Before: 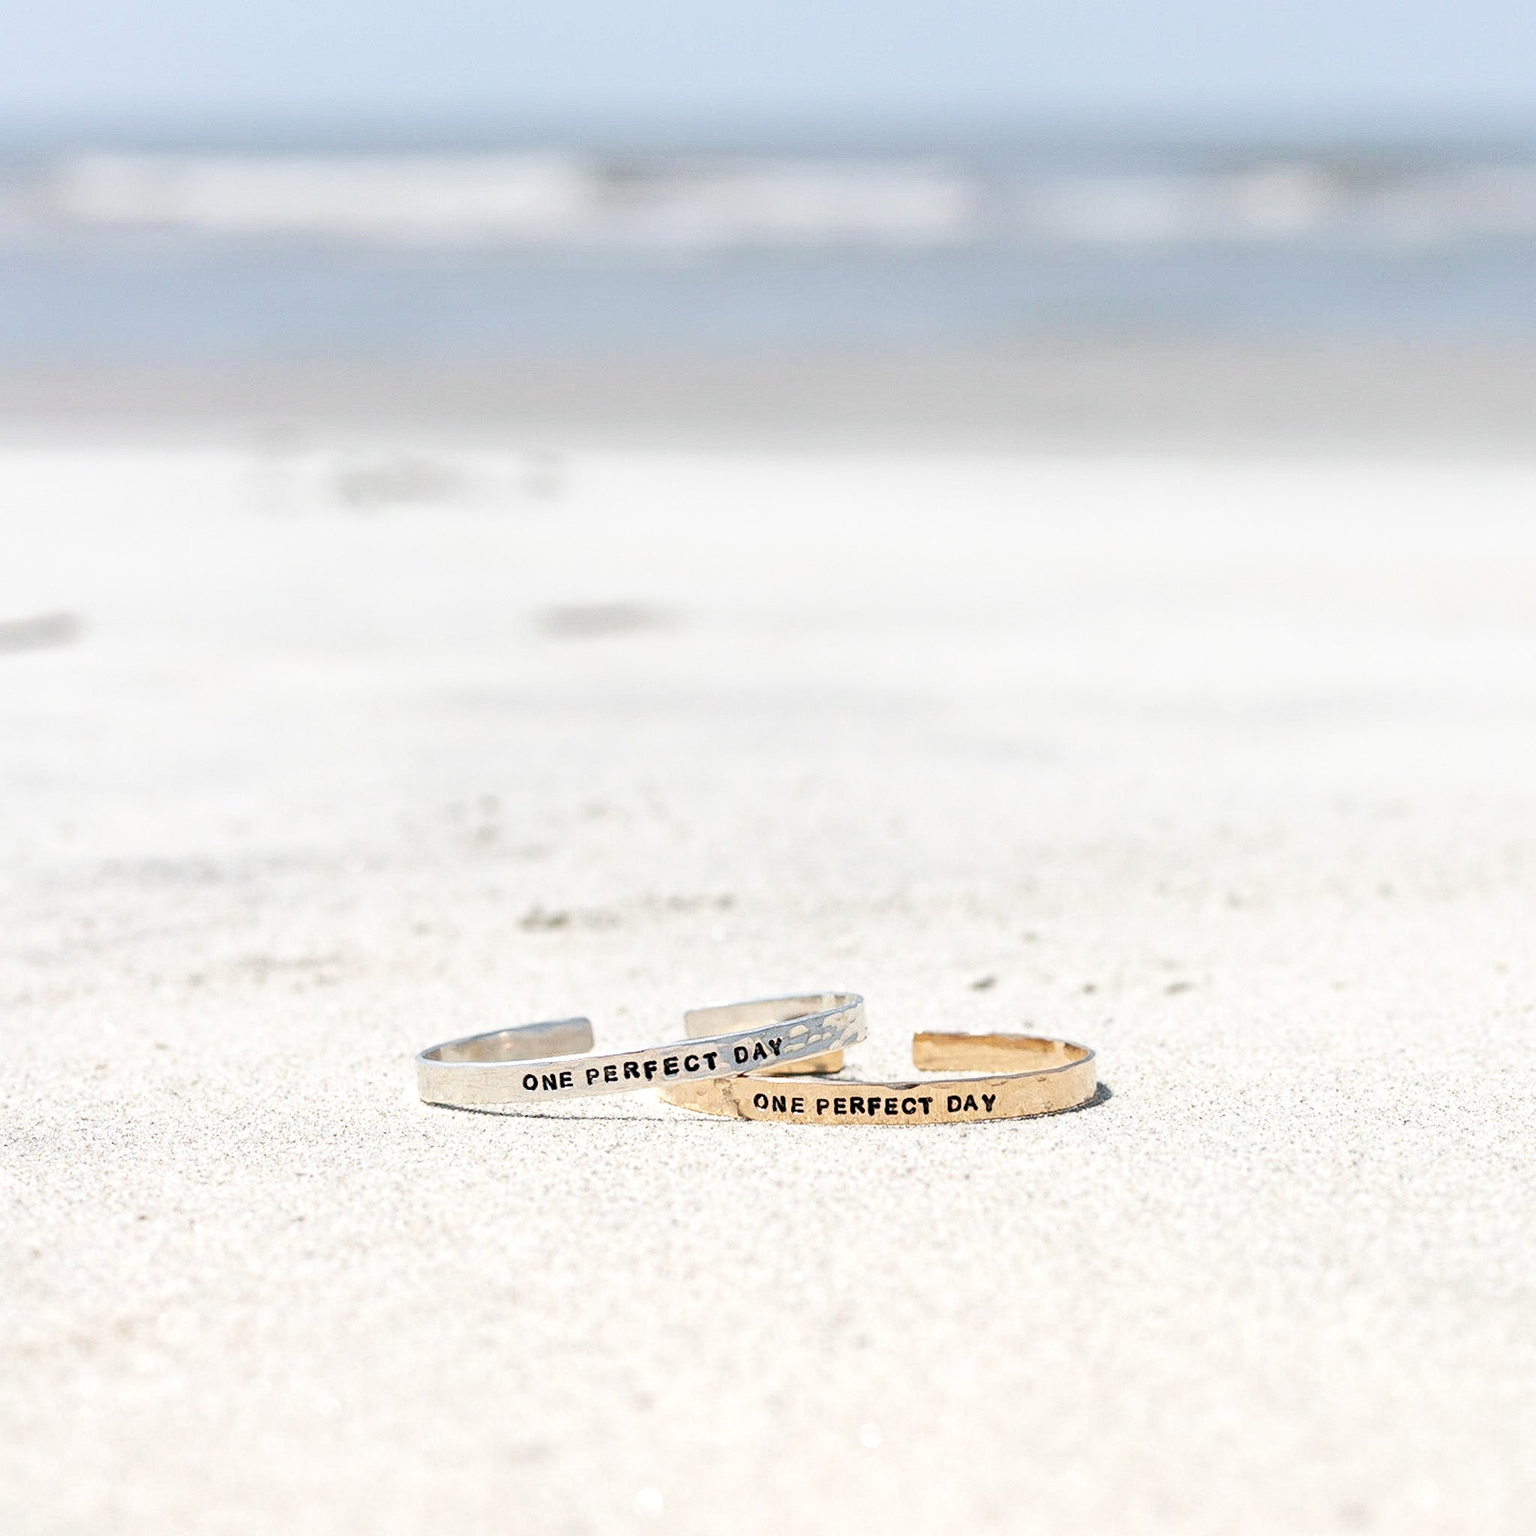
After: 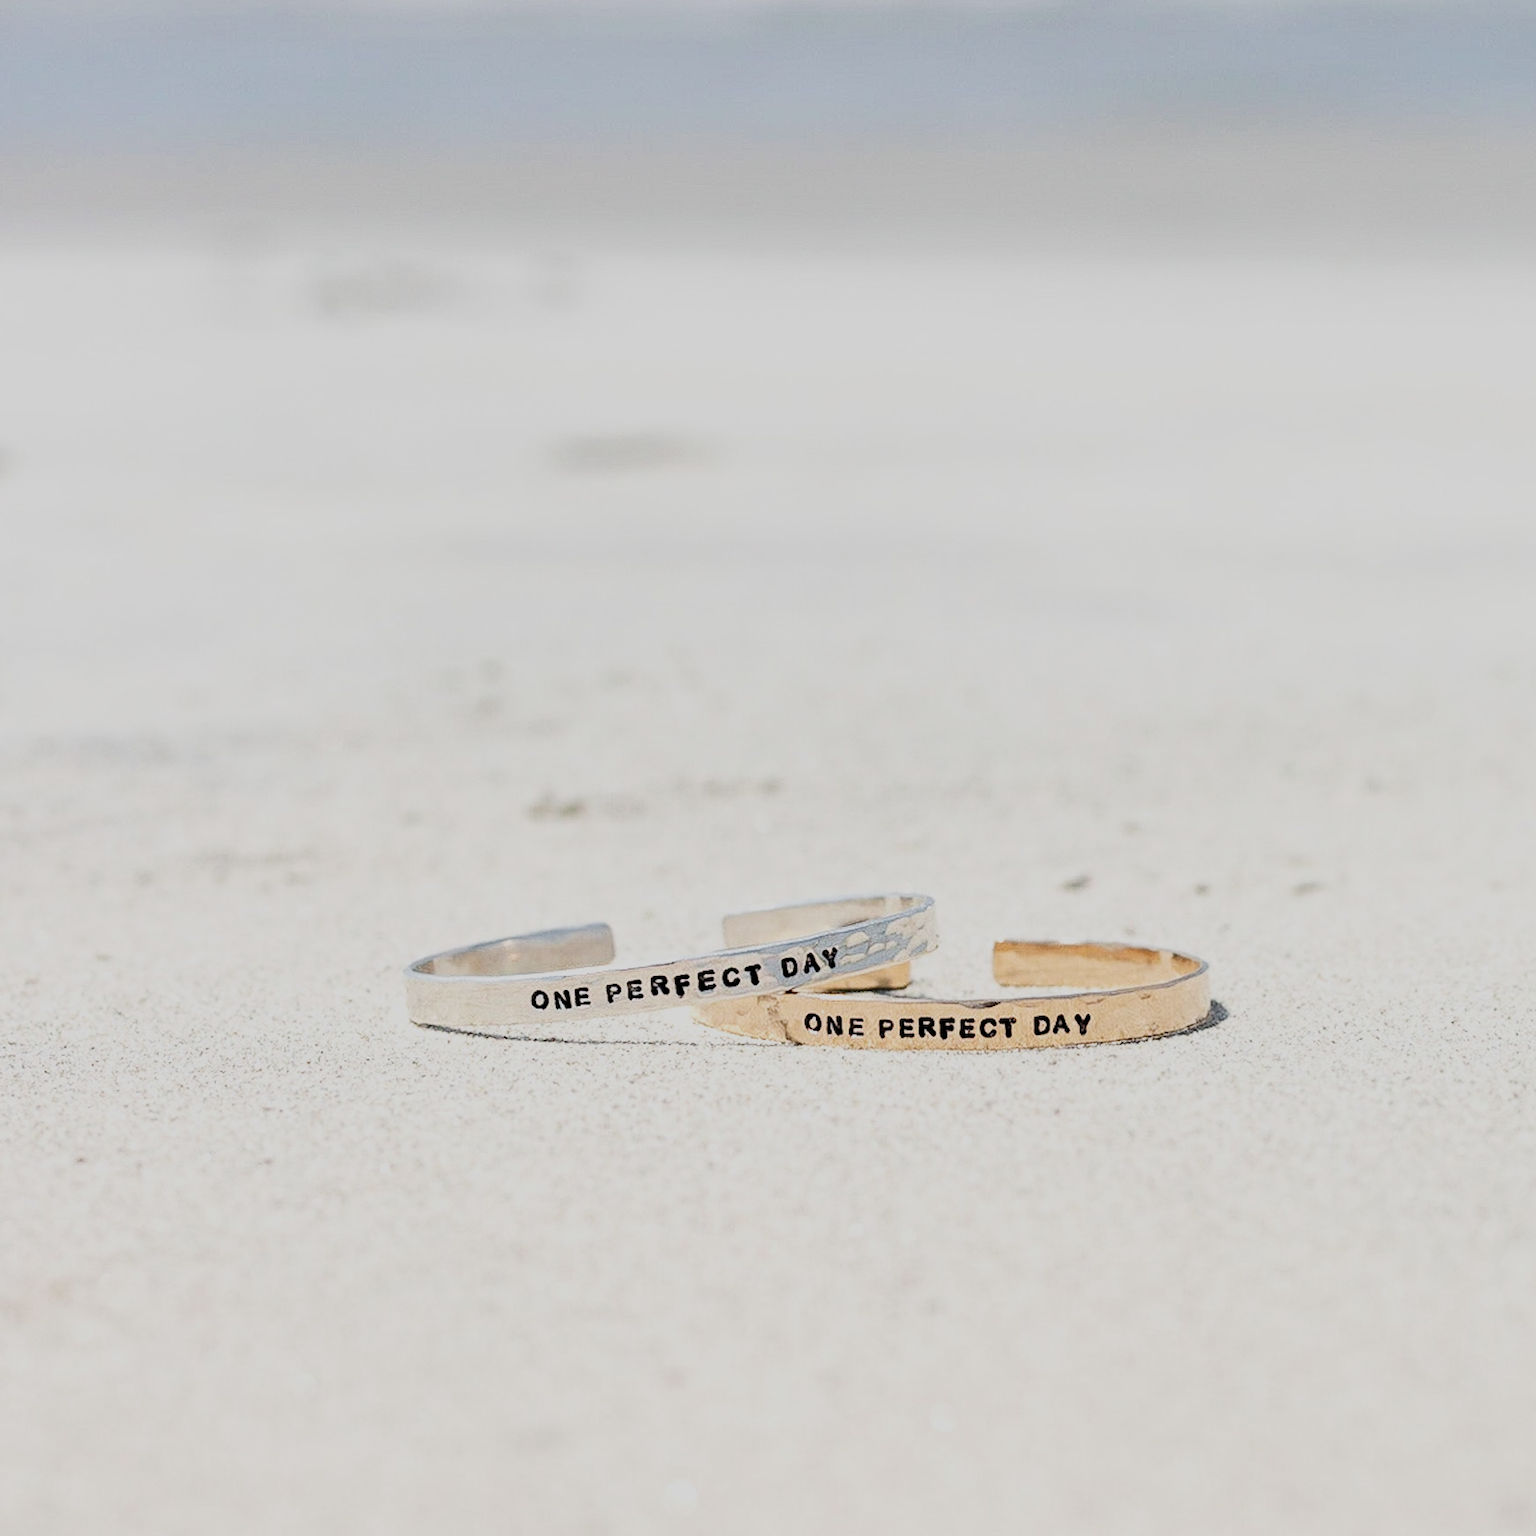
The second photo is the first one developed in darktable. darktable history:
crop and rotate: left 4.842%, top 15.51%, right 10.668%
filmic rgb: black relative exposure -7.65 EV, white relative exposure 4.56 EV, hardness 3.61
